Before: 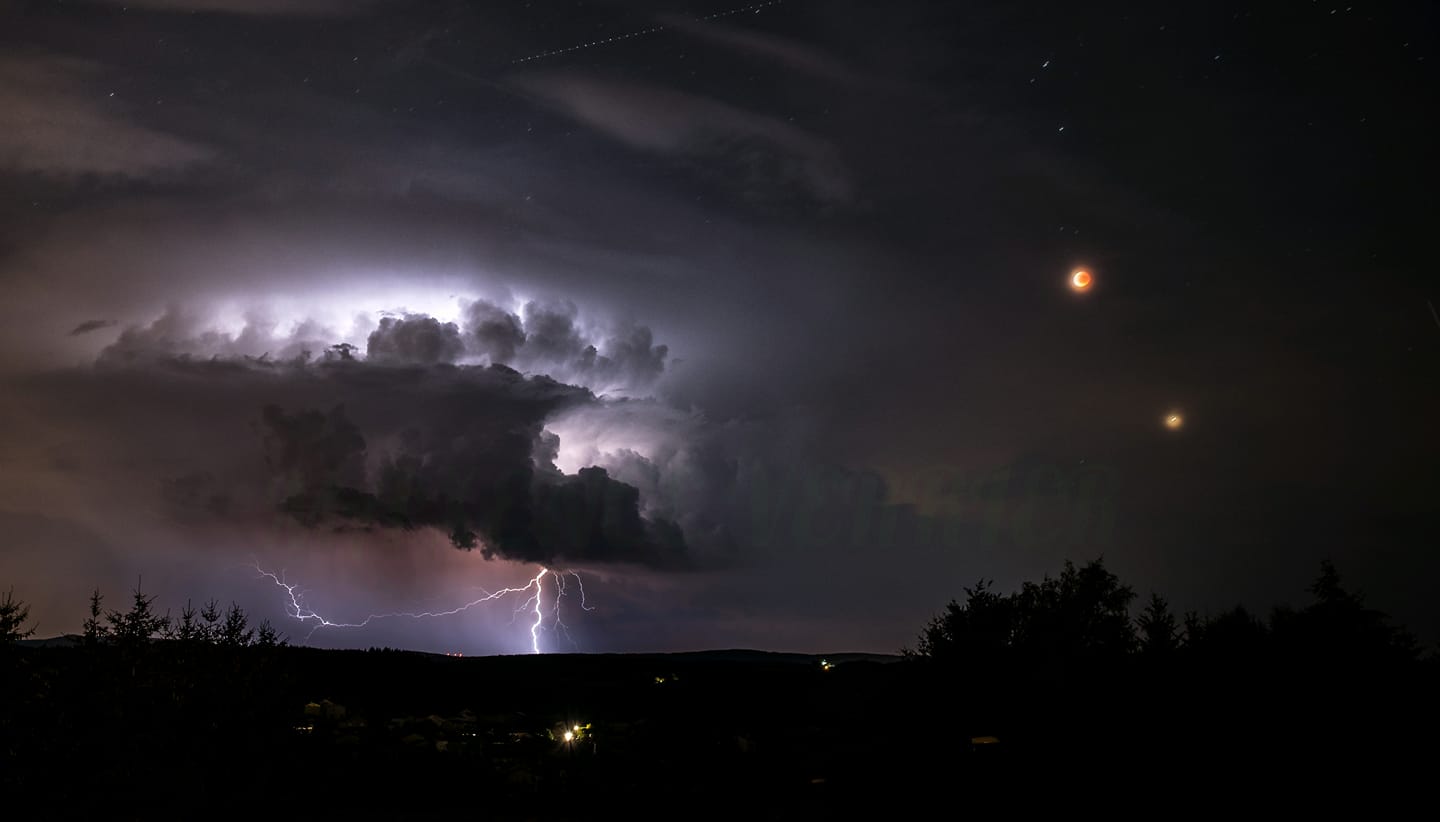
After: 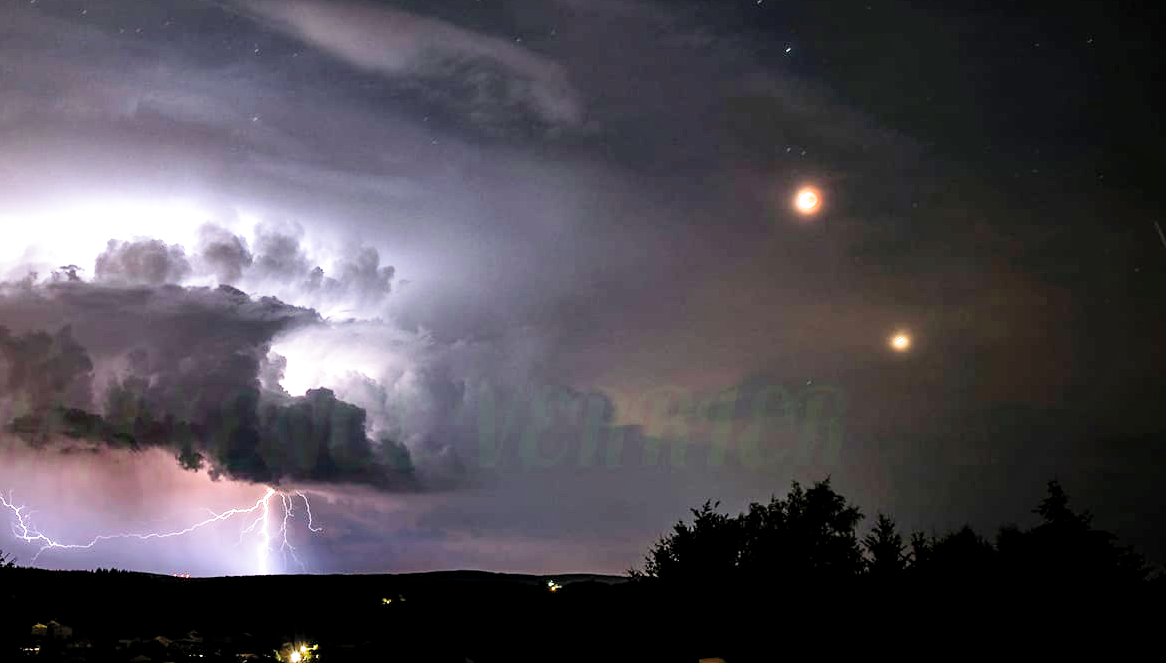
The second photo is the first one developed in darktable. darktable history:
filmic rgb: middle gray luminance 9.46%, black relative exposure -10.63 EV, white relative exposure 3.44 EV, threshold 5.94 EV, target black luminance 0%, hardness 5.96, latitude 59.5%, contrast 1.087, highlights saturation mix 3.93%, shadows ↔ highlights balance 29.6%, add noise in highlights 0, preserve chrominance no, color science v3 (2019), use custom middle-gray values true, contrast in highlights soft, enable highlight reconstruction true
crop: left 19.009%, top 9.65%, right 0.001%, bottom 9.578%
color balance rgb: perceptual saturation grading › global saturation 0.606%, perceptual saturation grading › highlights -14.568%, perceptual saturation grading › shadows 25.323%
local contrast: highlights 100%, shadows 98%, detail 120%, midtone range 0.2
exposure: exposure 0.586 EV, compensate highlight preservation false
contrast brightness saturation: contrast 0.138, brightness 0.207
